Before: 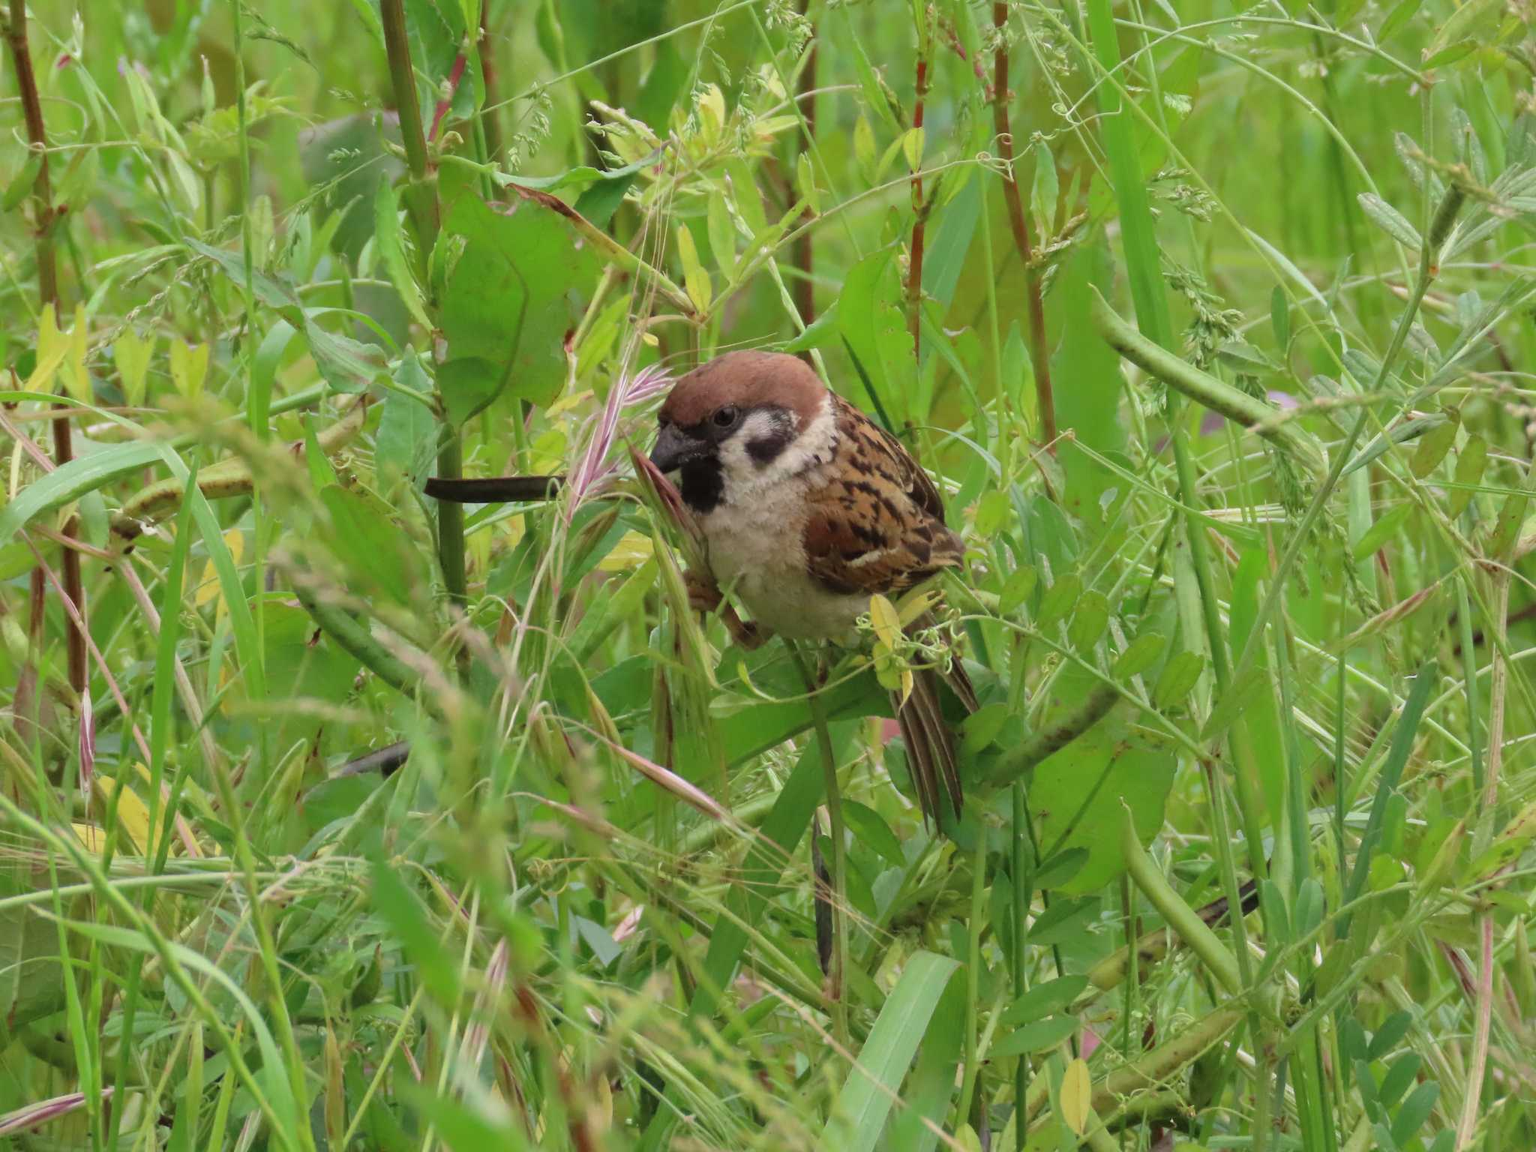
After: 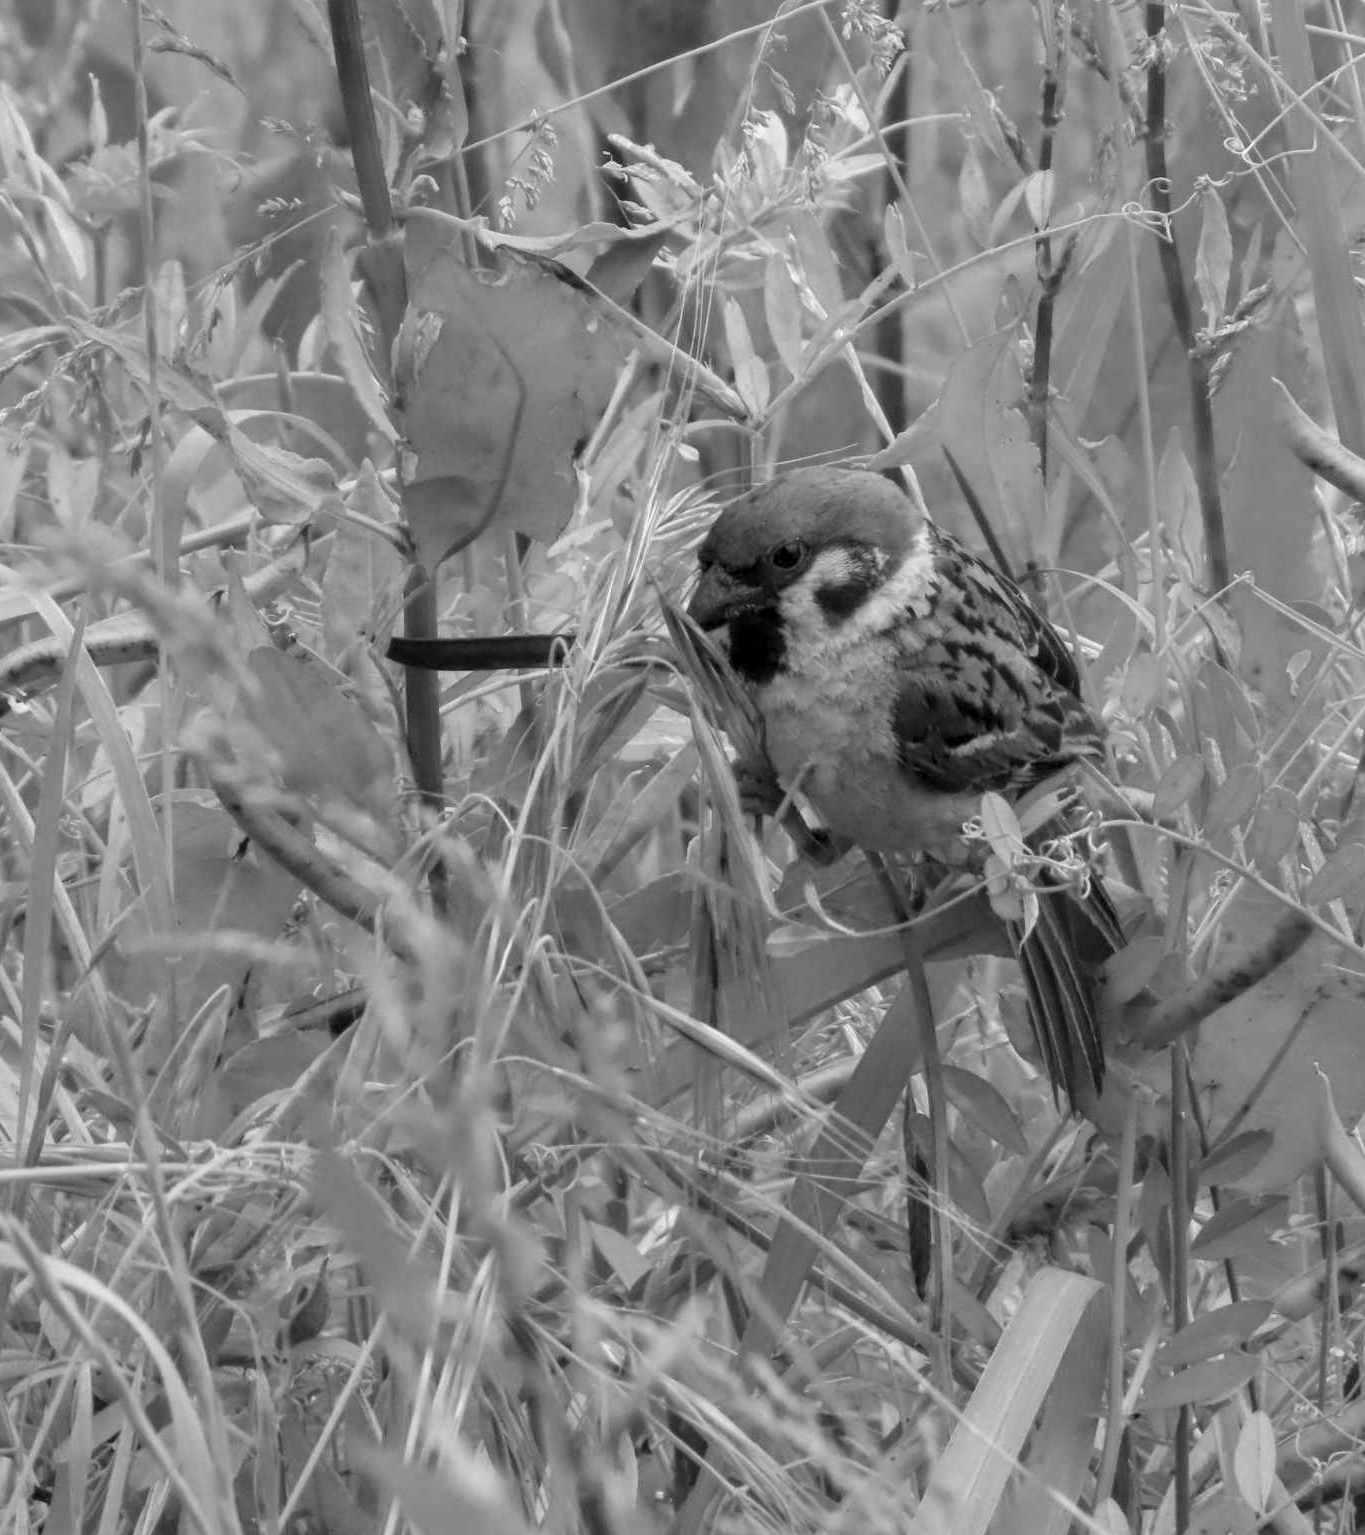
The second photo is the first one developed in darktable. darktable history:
crop and rotate: left 8.786%, right 24.548%
local contrast: detail 130%
tone equalizer: on, module defaults
monochrome: a -3.63, b -0.465
